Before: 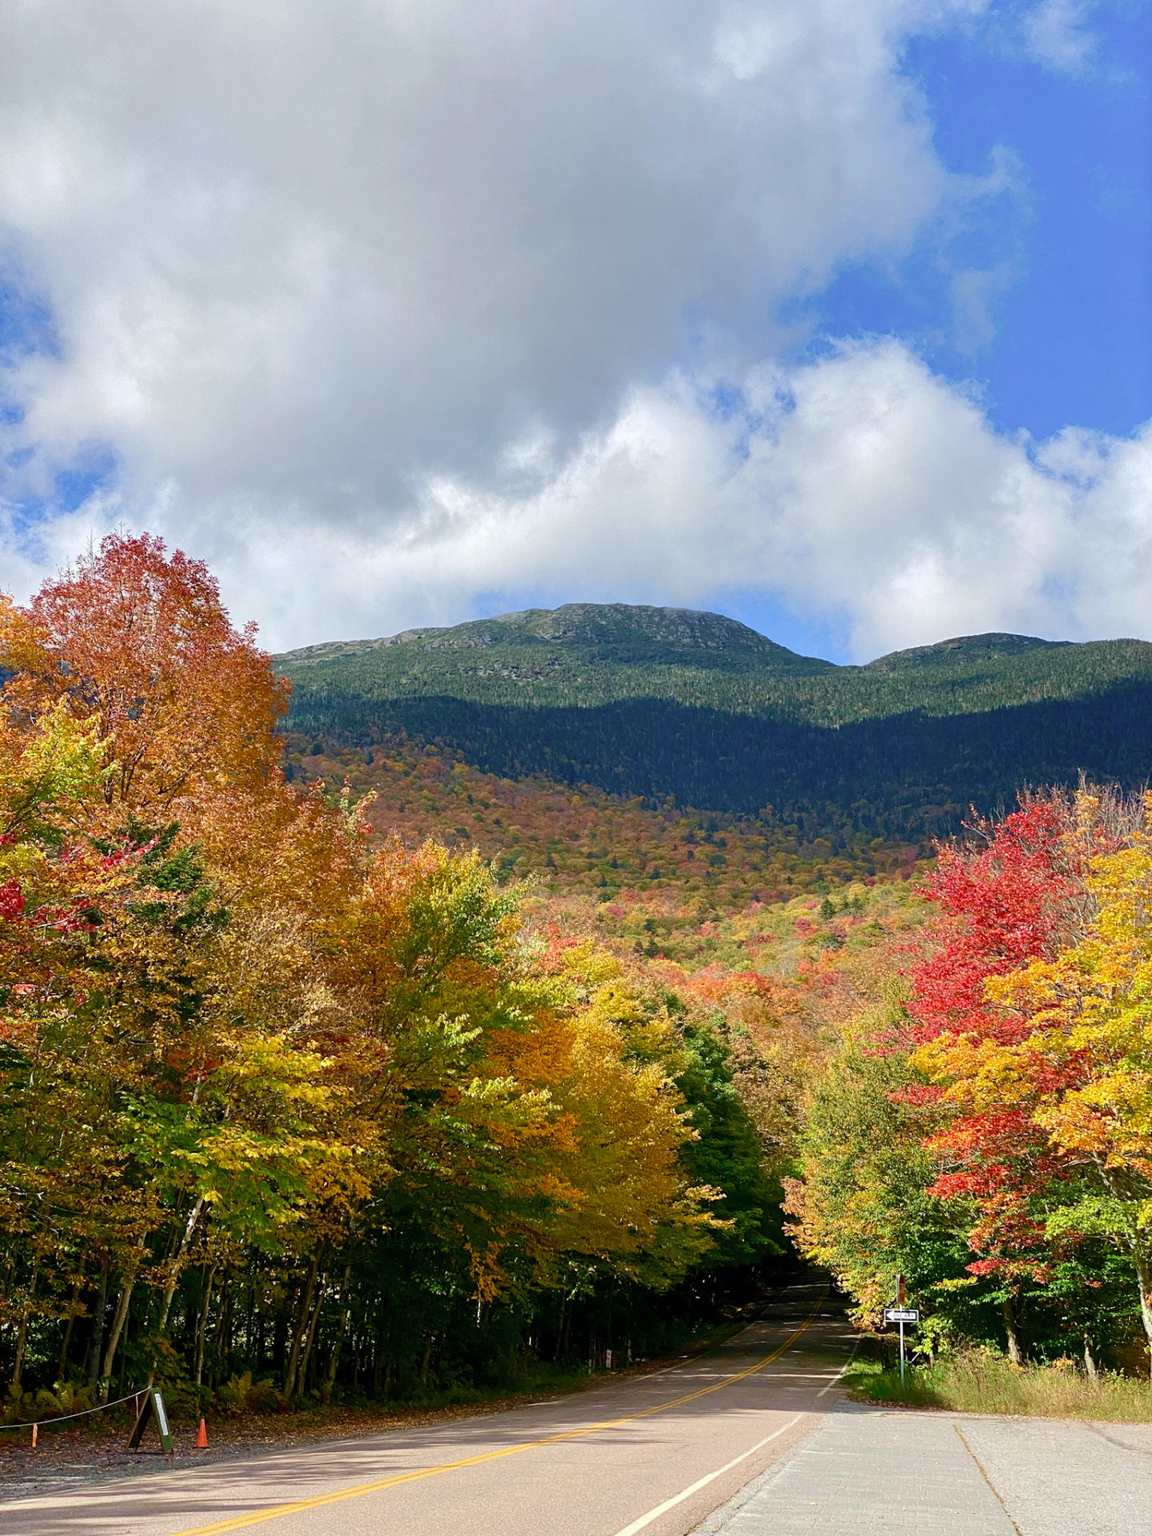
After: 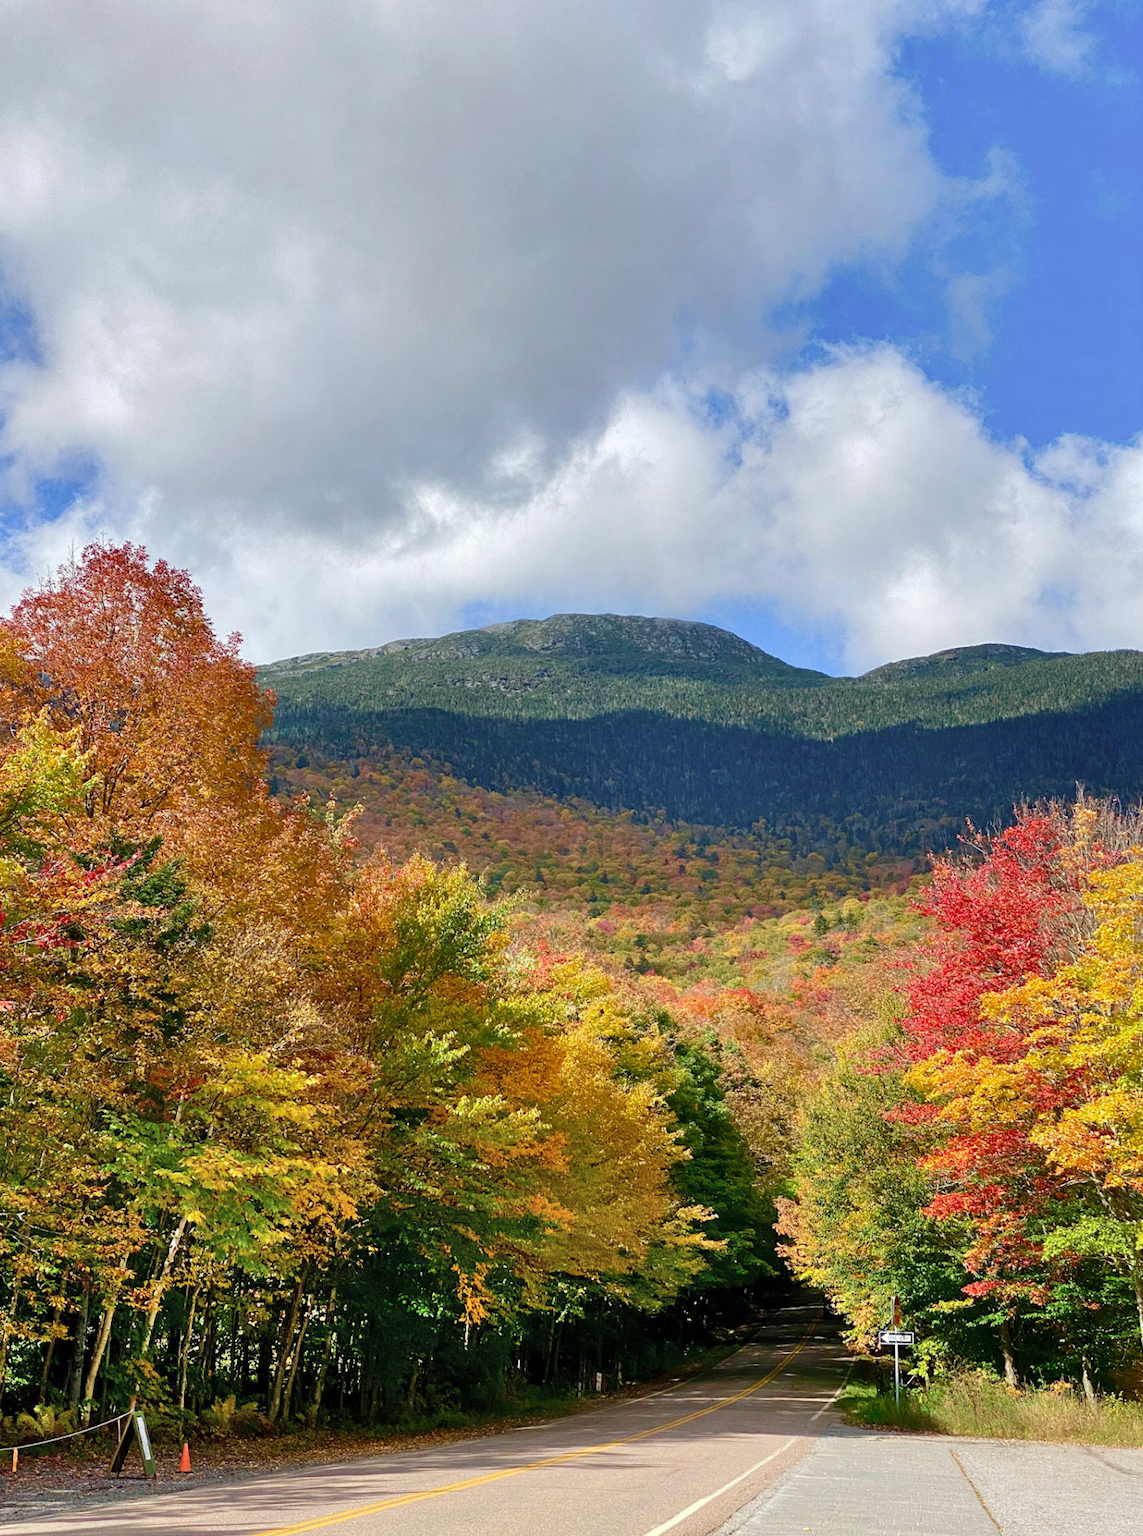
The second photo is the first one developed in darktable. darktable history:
shadows and highlights: shadows 73.61, highlights -26.02, highlights color adjustment 45.64%, soften with gaussian
crop and rotate: left 1.772%, right 0.546%, bottom 1.659%
